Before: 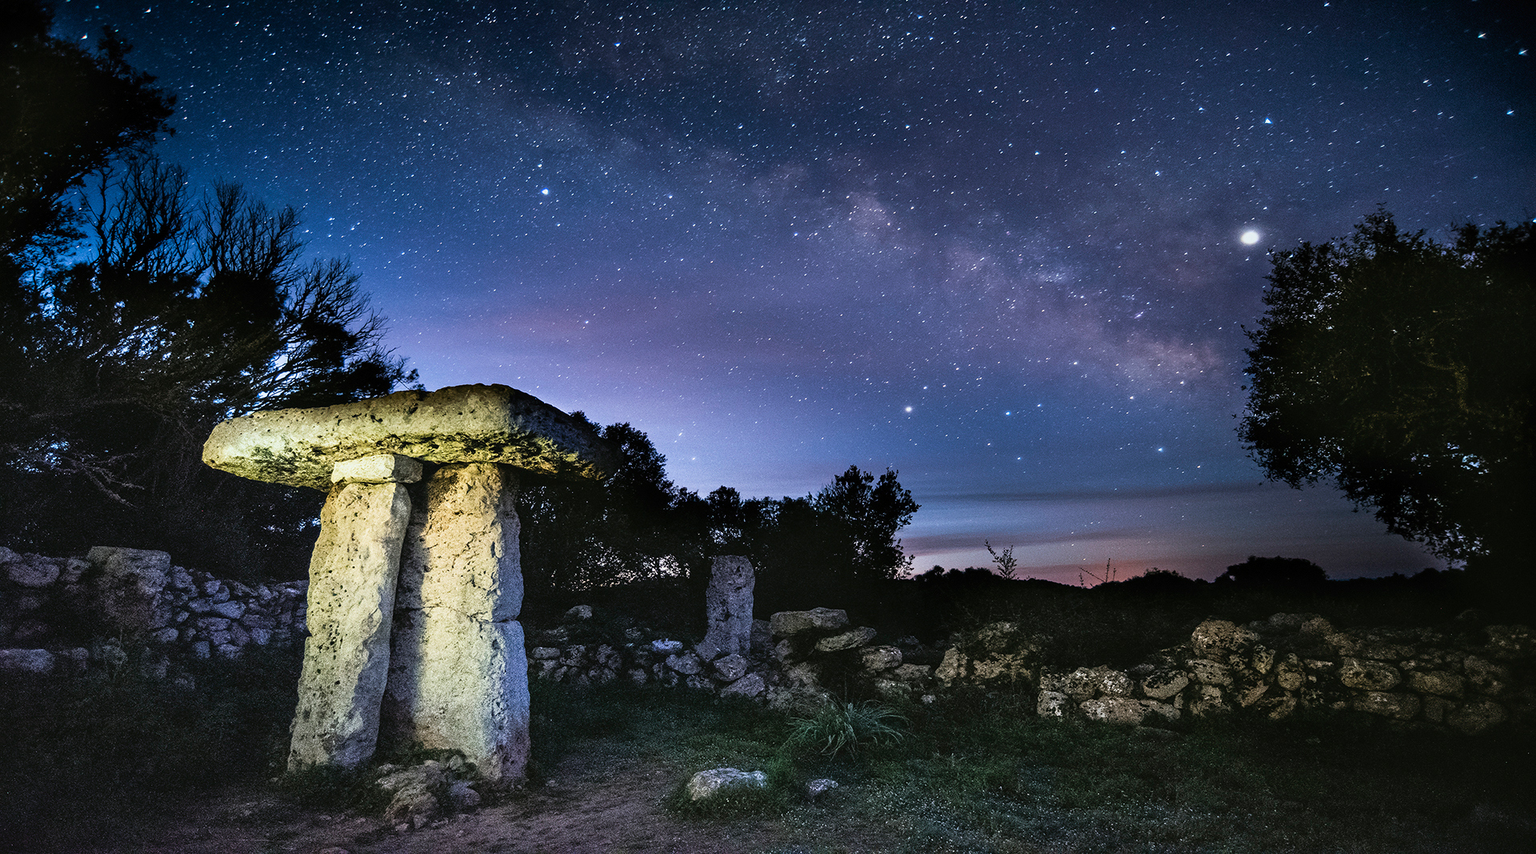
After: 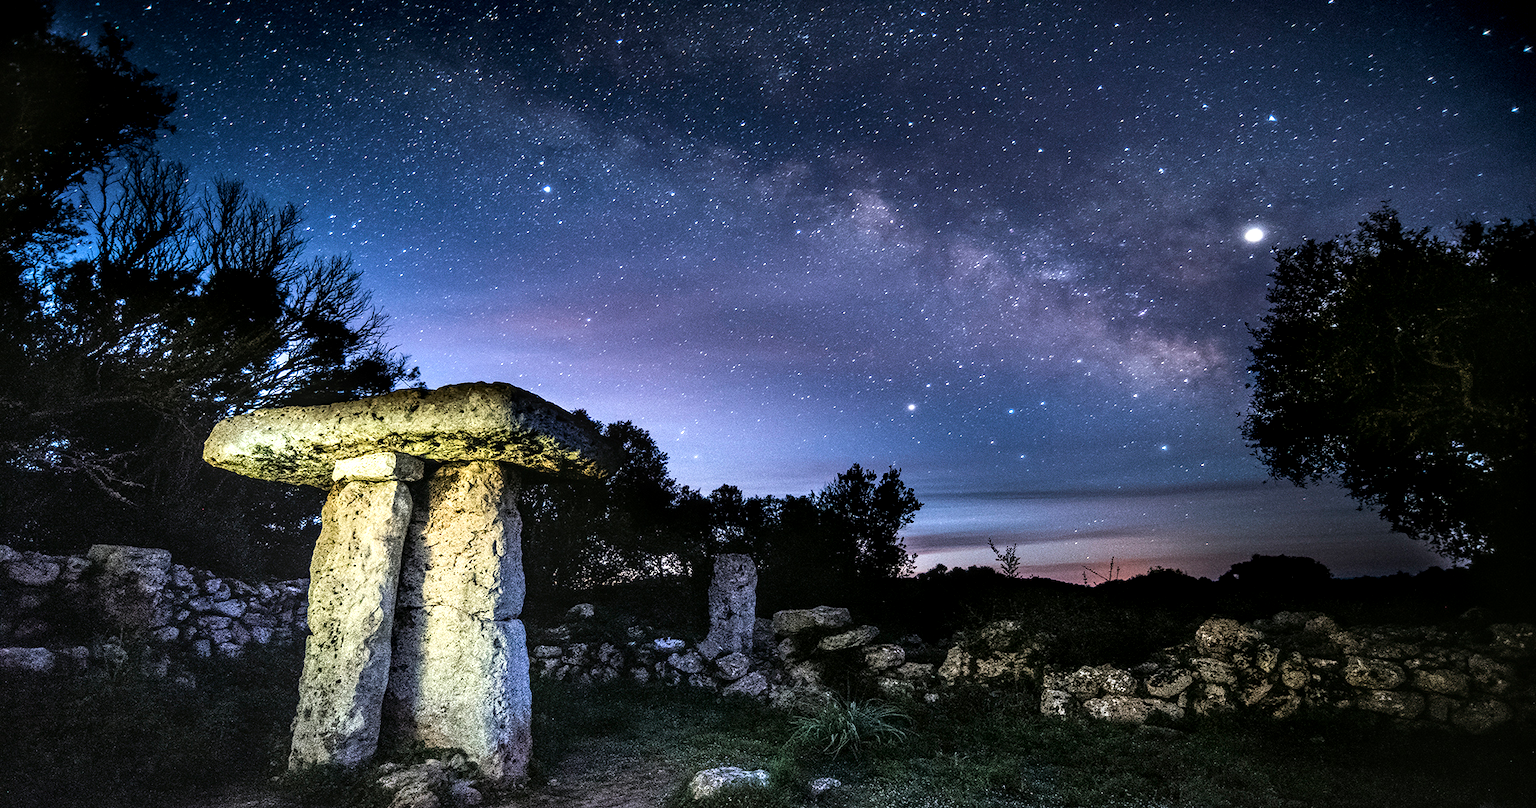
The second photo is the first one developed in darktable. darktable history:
local contrast: detail 139%
crop: top 0.451%, right 0.262%, bottom 5.05%
tone equalizer: -8 EV -0.416 EV, -7 EV -0.415 EV, -6 EV -0.324 EV, -5 EV -0.188 EV, -3 EV 0.206 EV, -2 EV 0.33 EV, -1 EV 0.392 EV, +0 EV 0.398 EV, edges refinement/feathering 500, mask exposure compensation -1.57 EV, preserve details no
